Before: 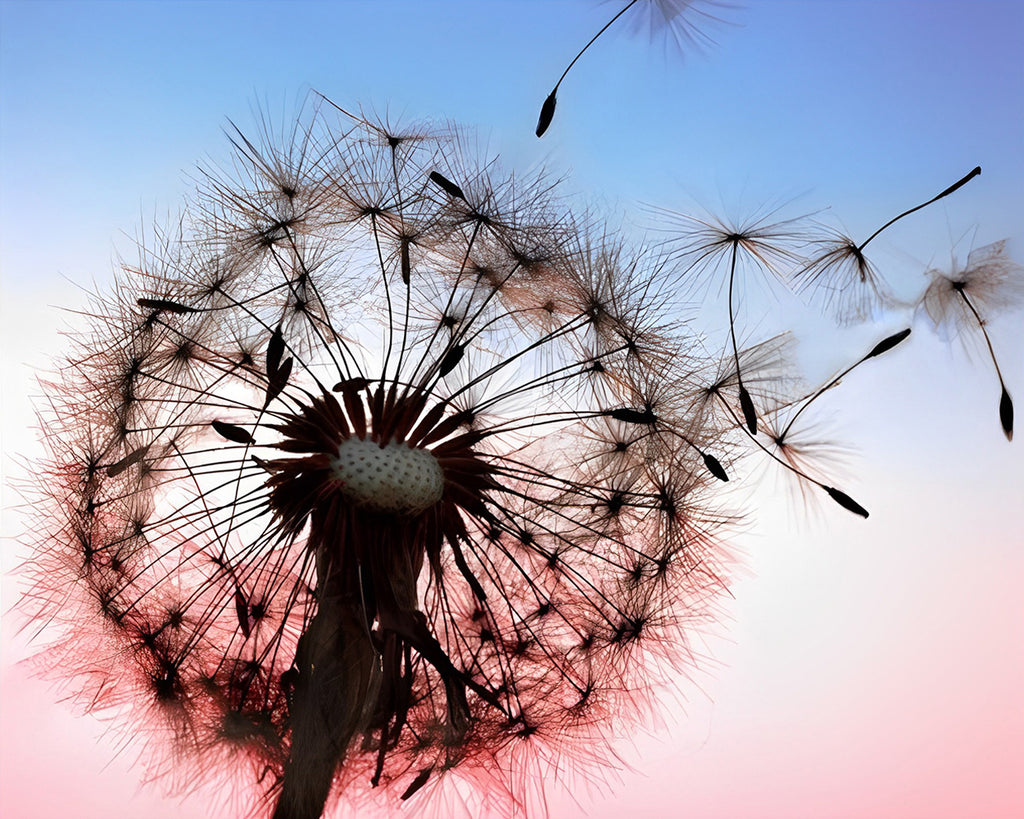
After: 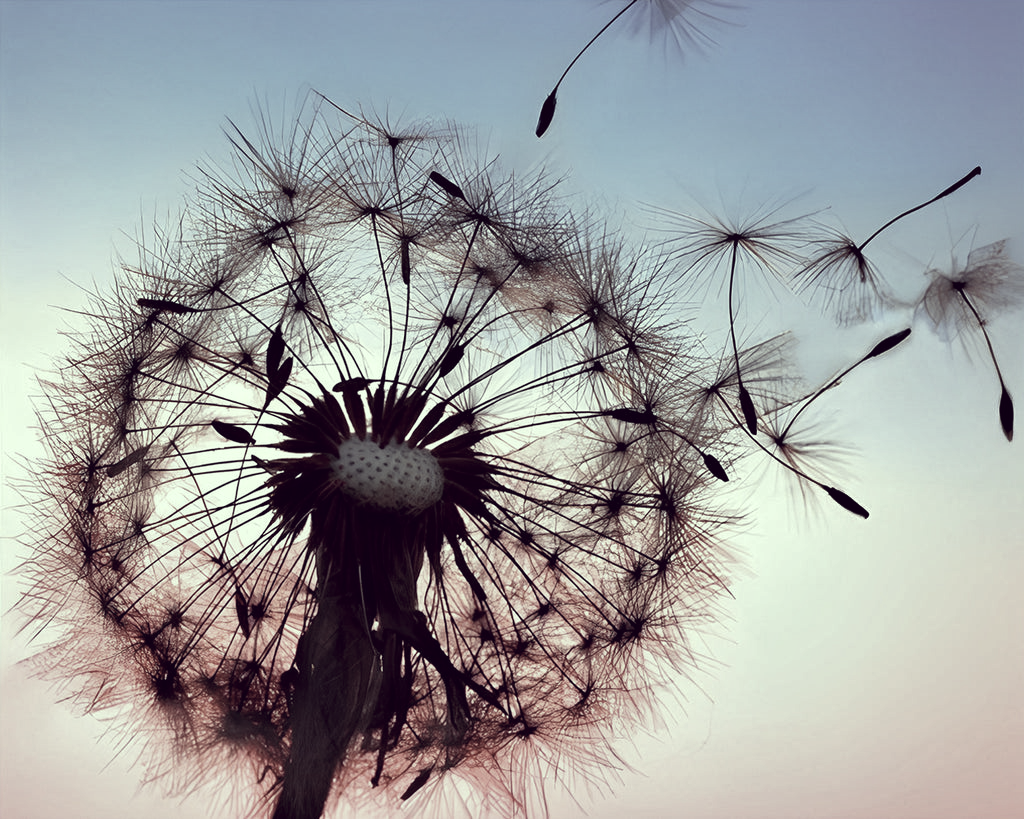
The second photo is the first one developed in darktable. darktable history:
levels: mode automatic, black 0.023%, white 99.97%, levels [0.062, 0.494, 0.925]
shadows and highlights: shadows 53, soften with gaussian
color correction: highlights a* -20.17, highlights b* 20.27, shadows a* 20.03, shadows b* -20.46, saturation 0.43
